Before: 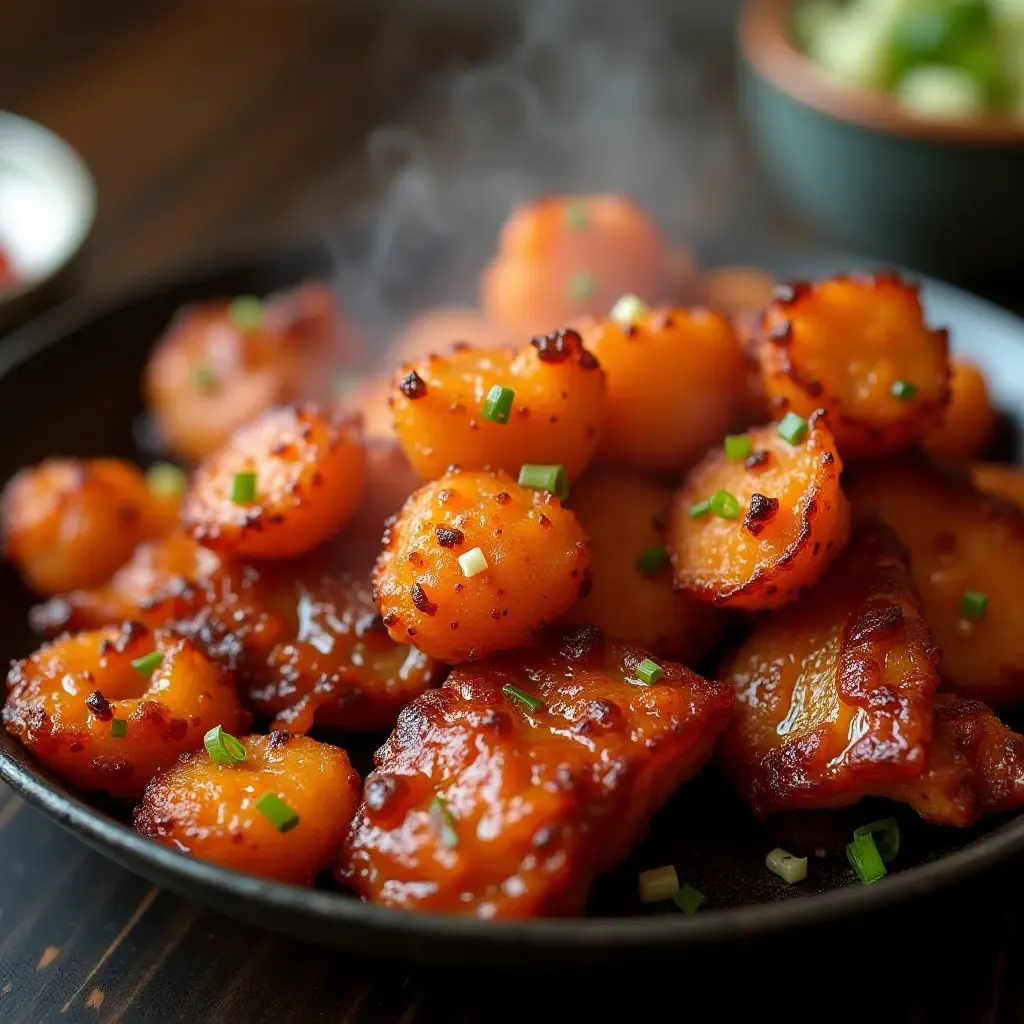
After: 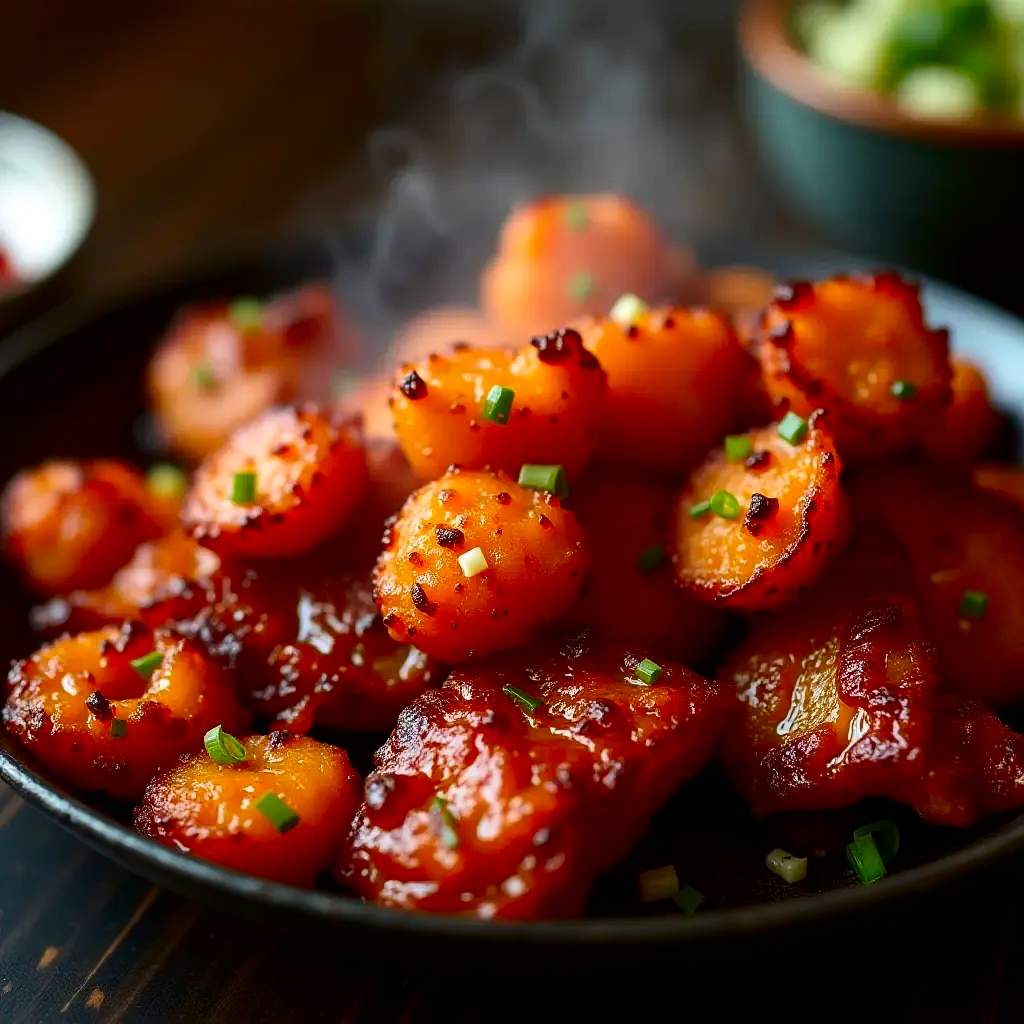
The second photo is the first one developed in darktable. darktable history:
contrast brightness saturation: contrast 0.186, brightness -0.101, saturation 0.211
